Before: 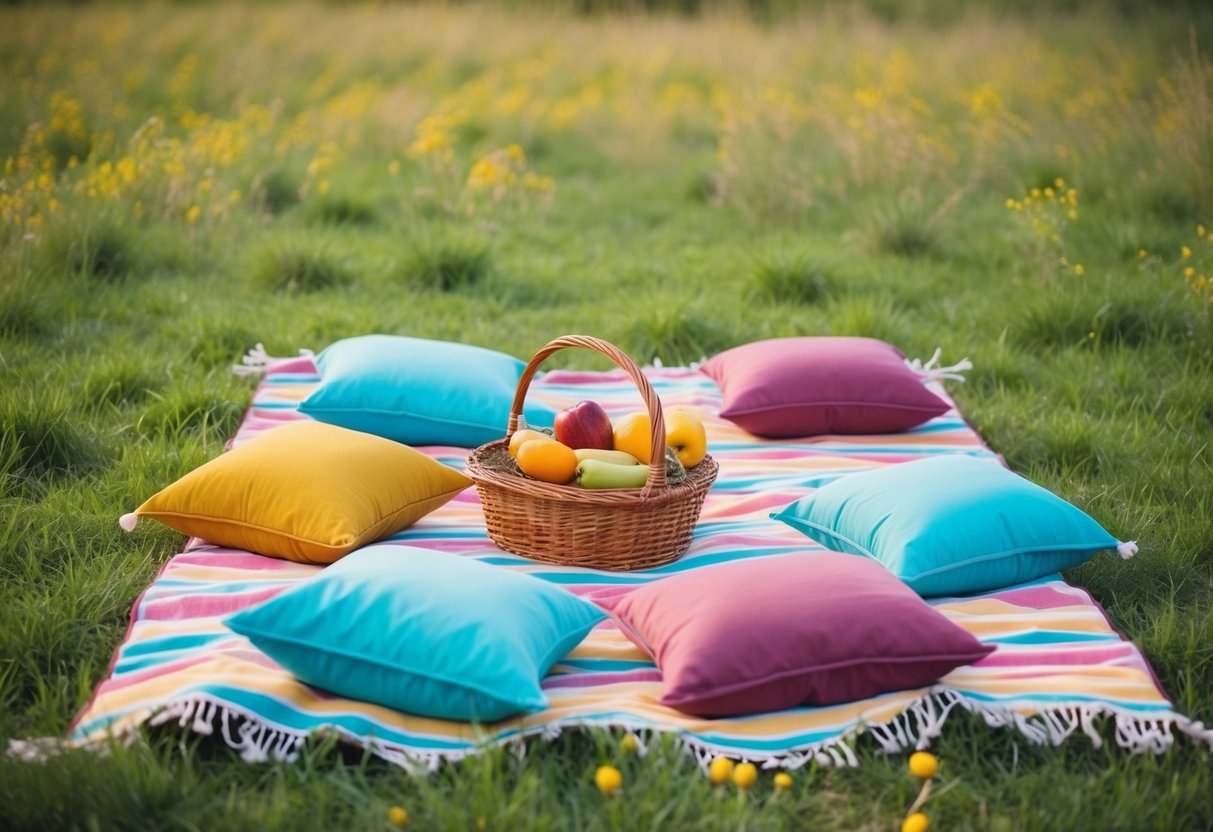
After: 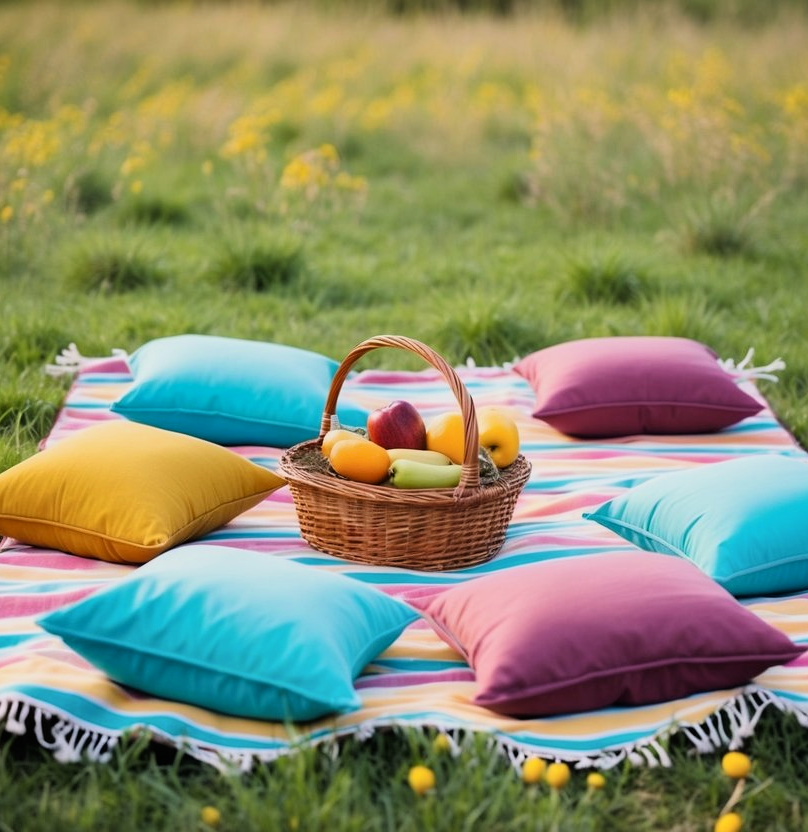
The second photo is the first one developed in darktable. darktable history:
shadows and highlights: soften with gaussian
color correction: highlights a* -0.182, highlights b* -0.124
crop: left 15.419%, right 17.914%
filmic rgb: black relative exposure -8.07 EV, white relative exposure 3 EV, hardness 5.35, contrast 1.25
